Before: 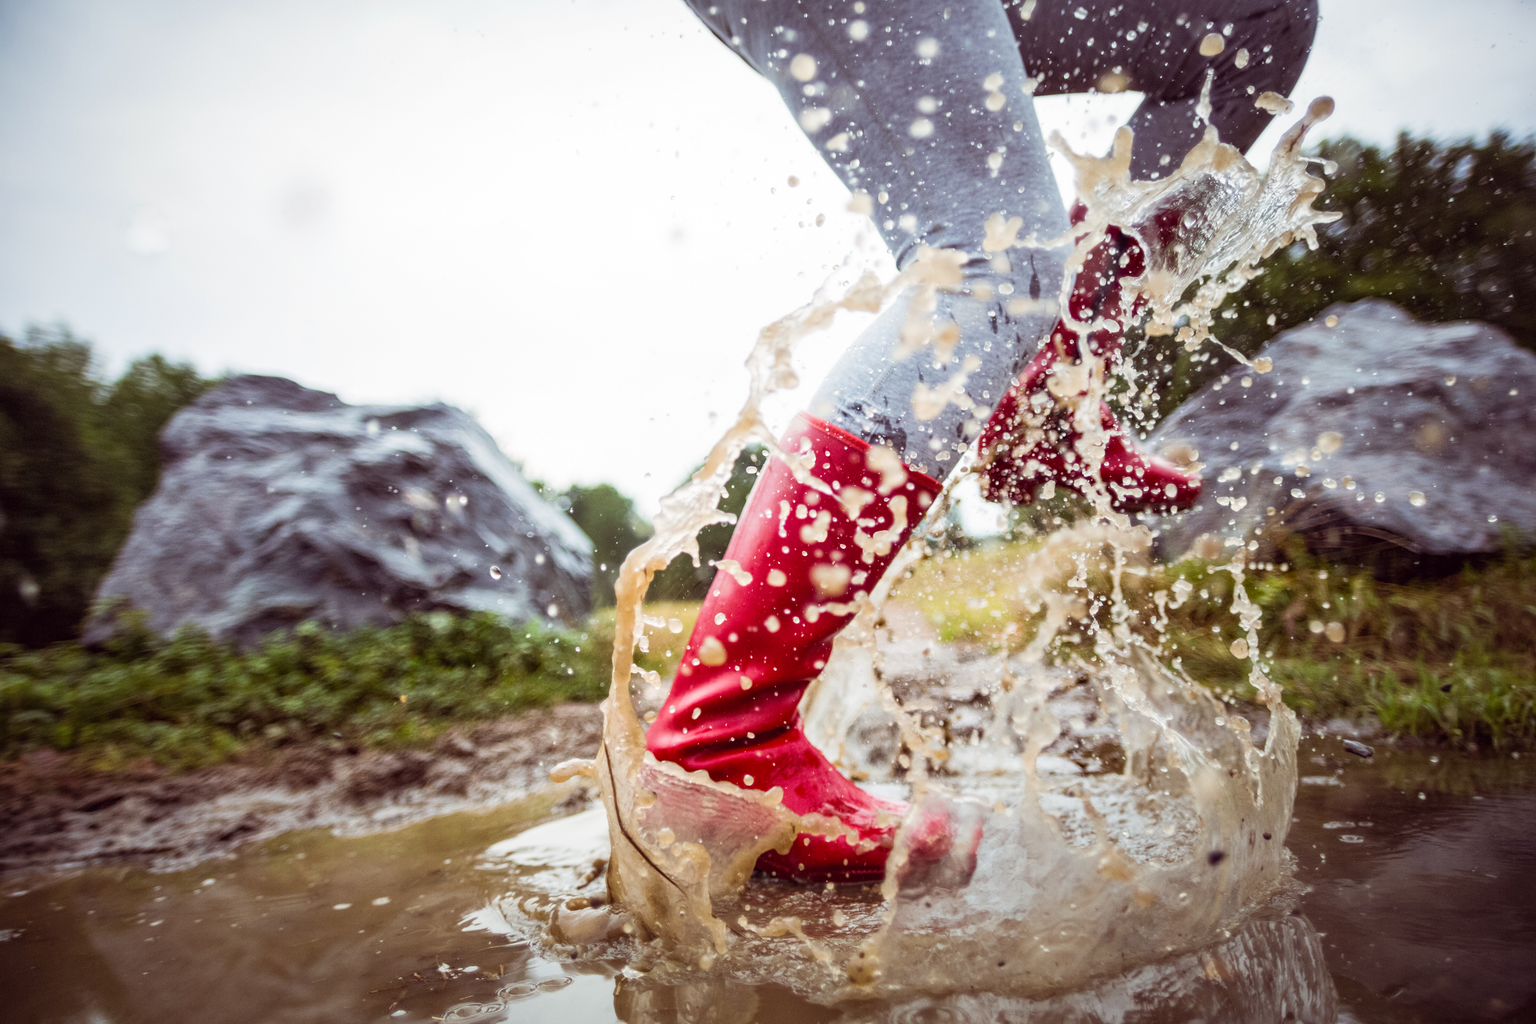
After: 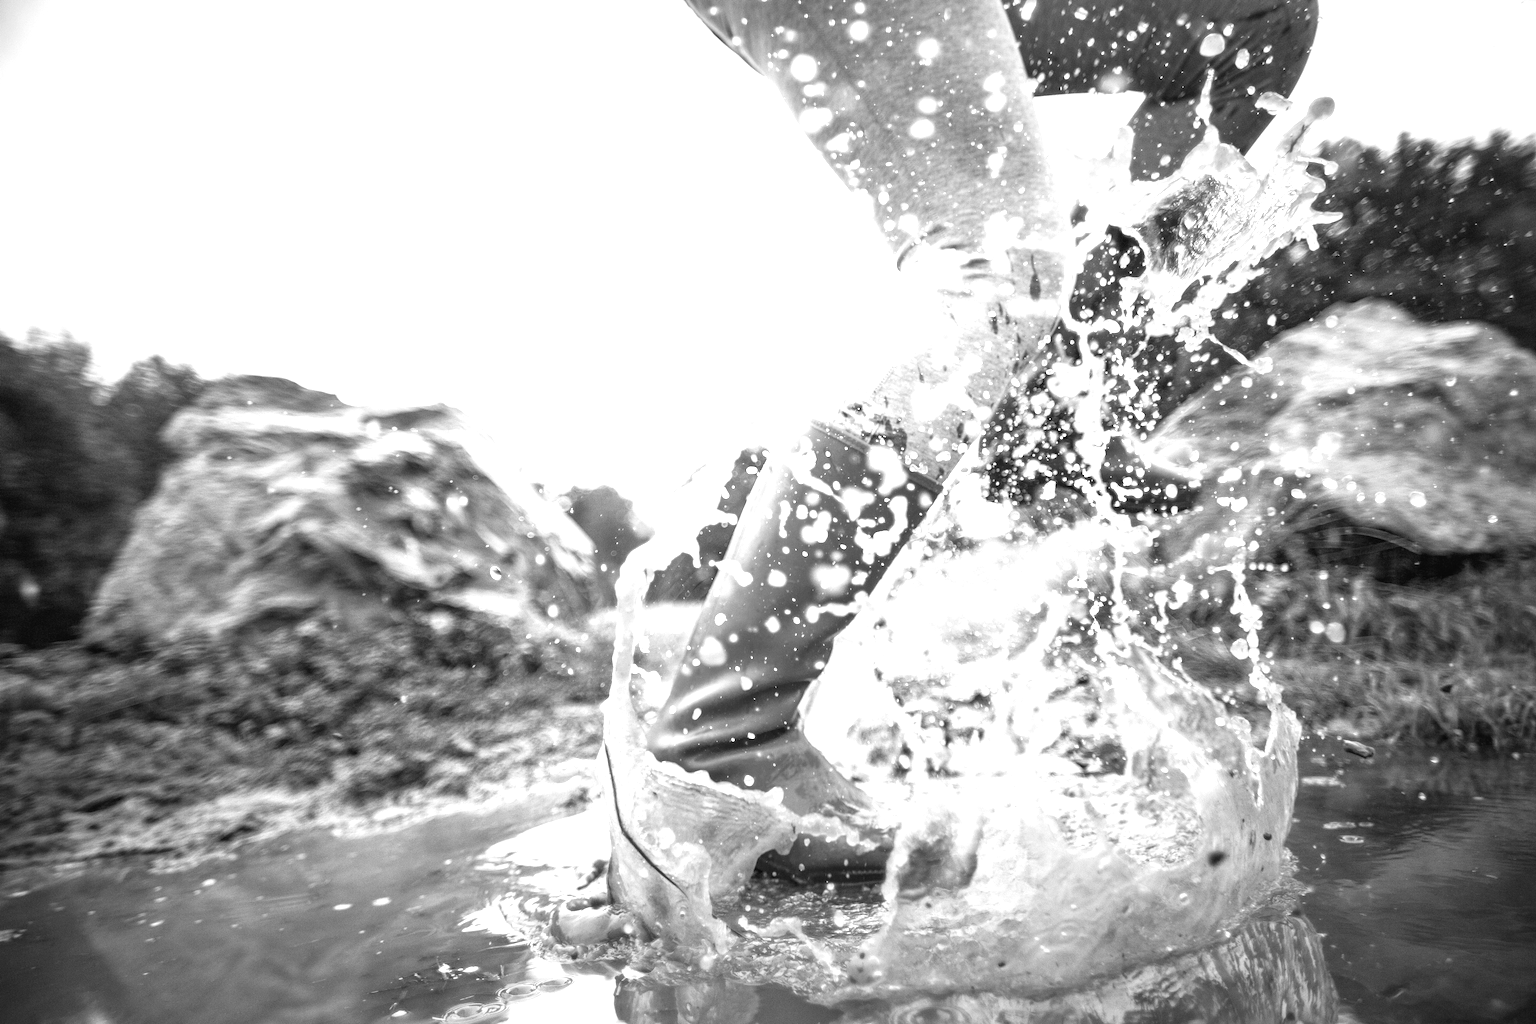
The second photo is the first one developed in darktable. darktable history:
exposure: black level correction 0, exposure 1 EV, compensate exposure bias true, compensate highlight preservation false
color zones: curves: ch1 [(0, -0.394) (0.143, -0.394) (0.286, -0.394) (0.429, -0.392) (0.571, -0.391) (0.714, -0.391) (0.857, -0.391) (1, -0.394)]
